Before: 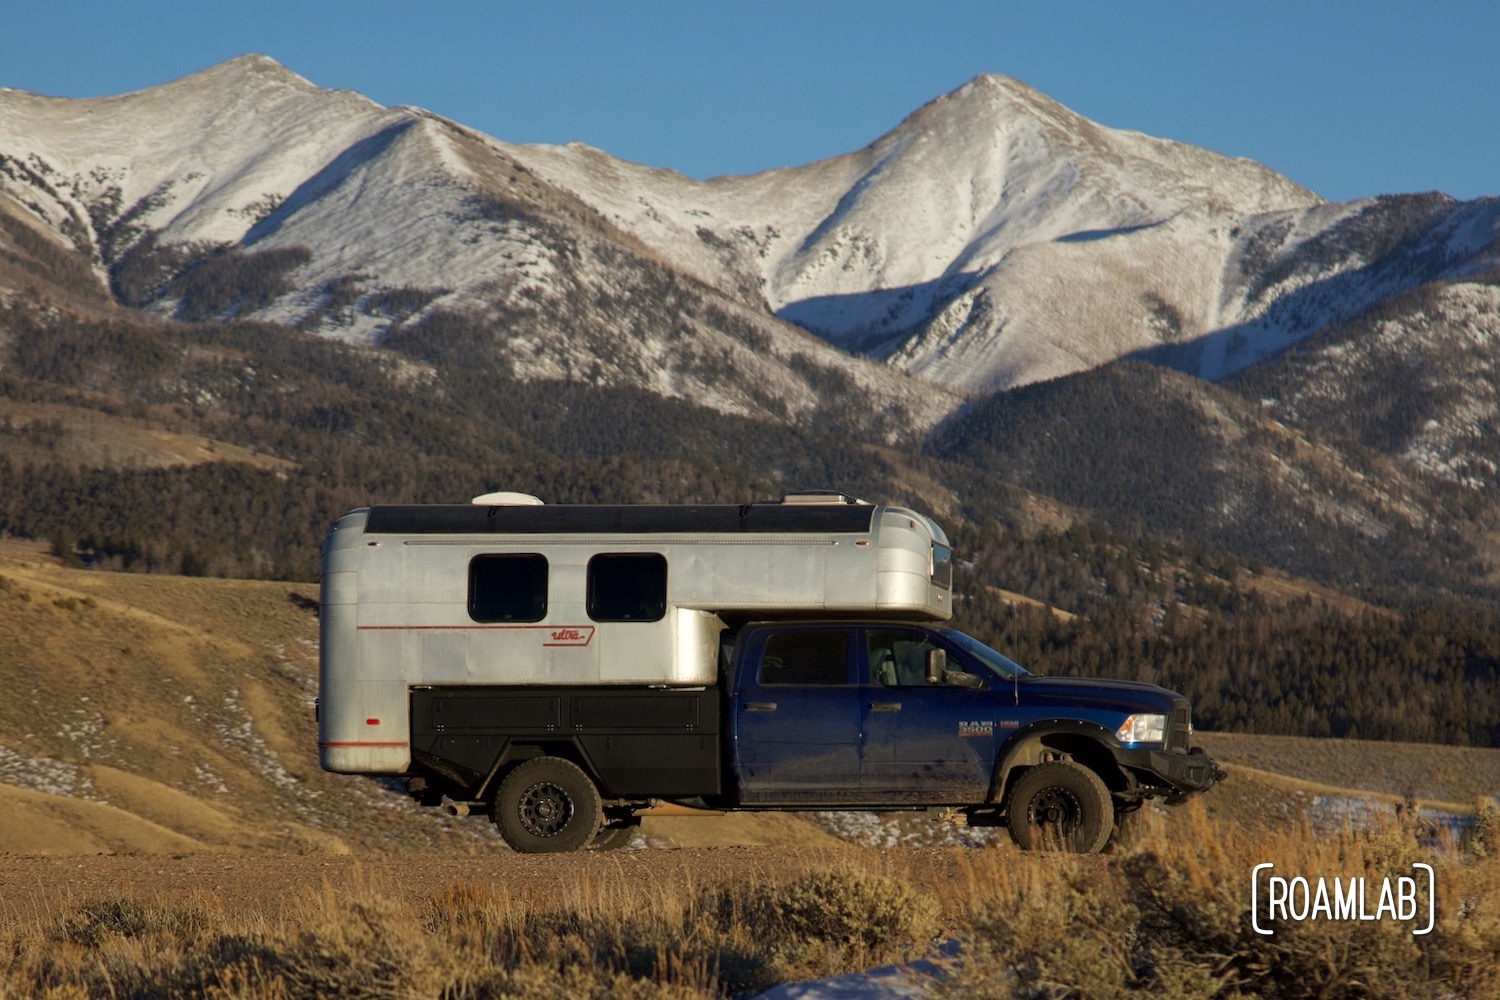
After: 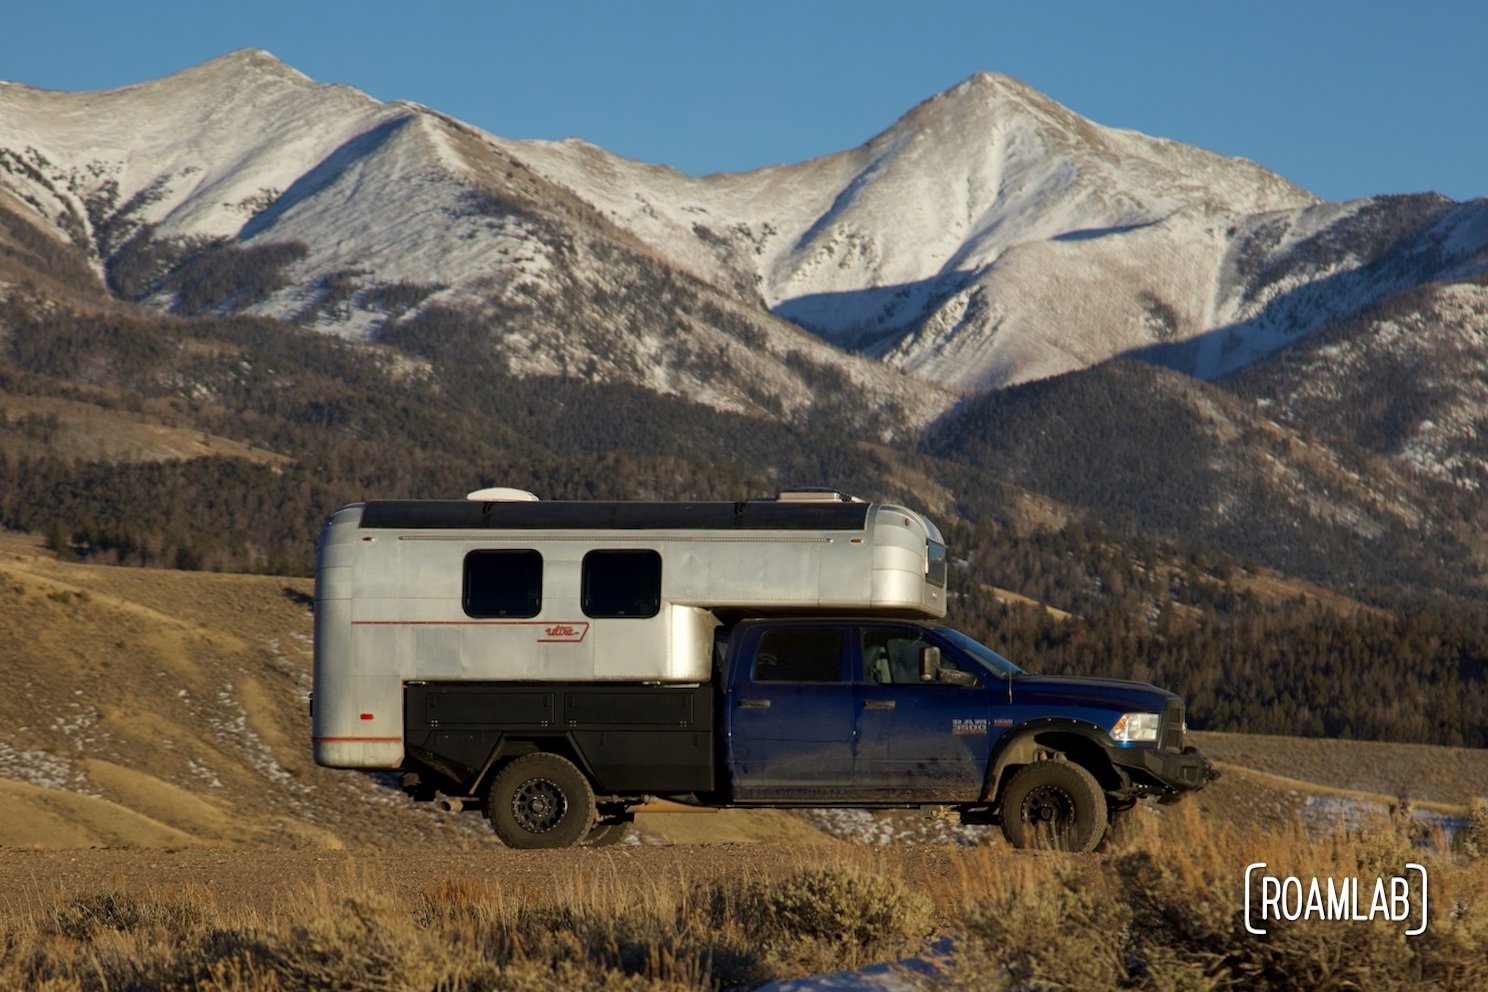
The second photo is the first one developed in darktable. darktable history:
crop and rotate: angle -0.302°
exposure: black level correction 0.001, compensate exposure bias true, compensate highlight preservation false
